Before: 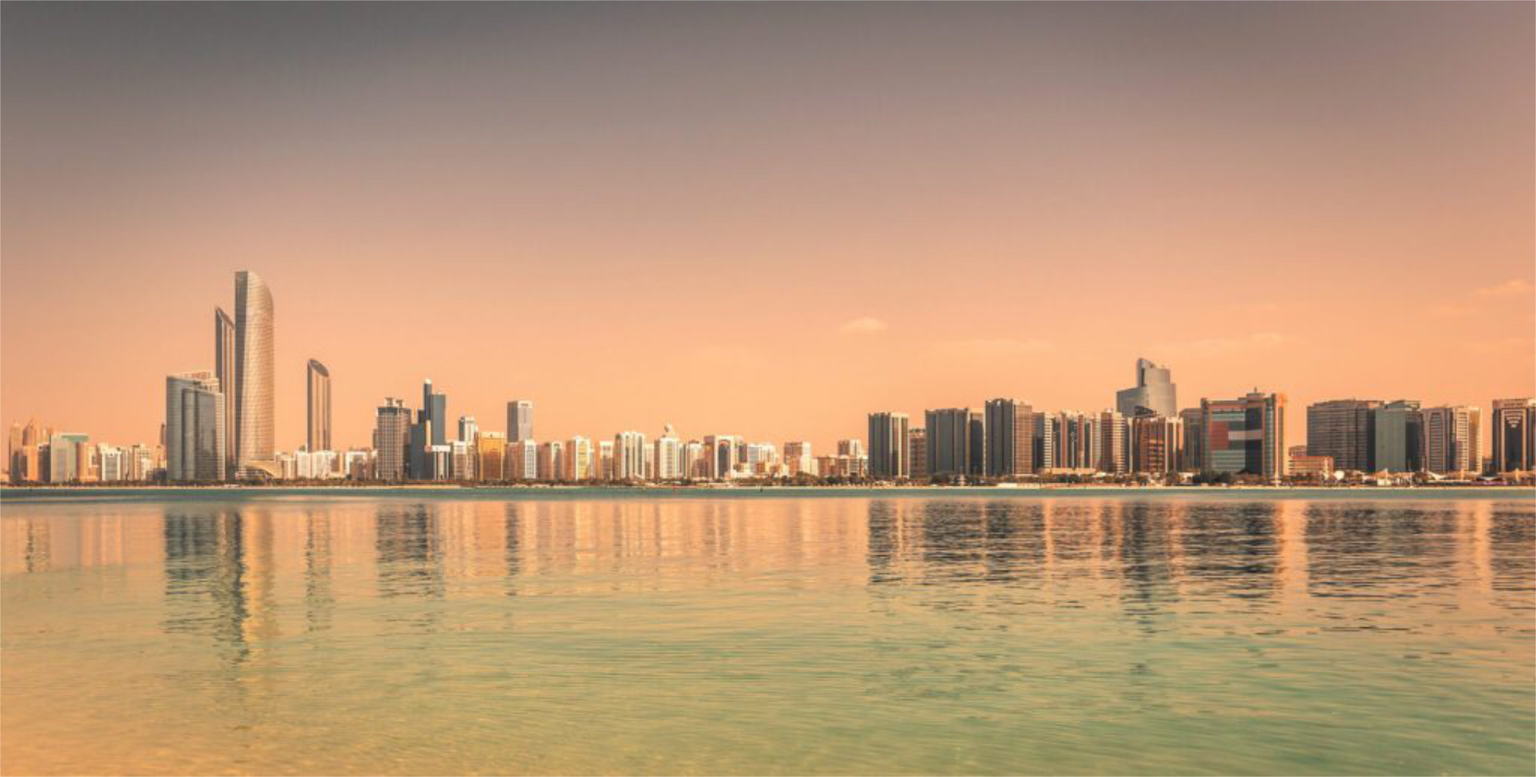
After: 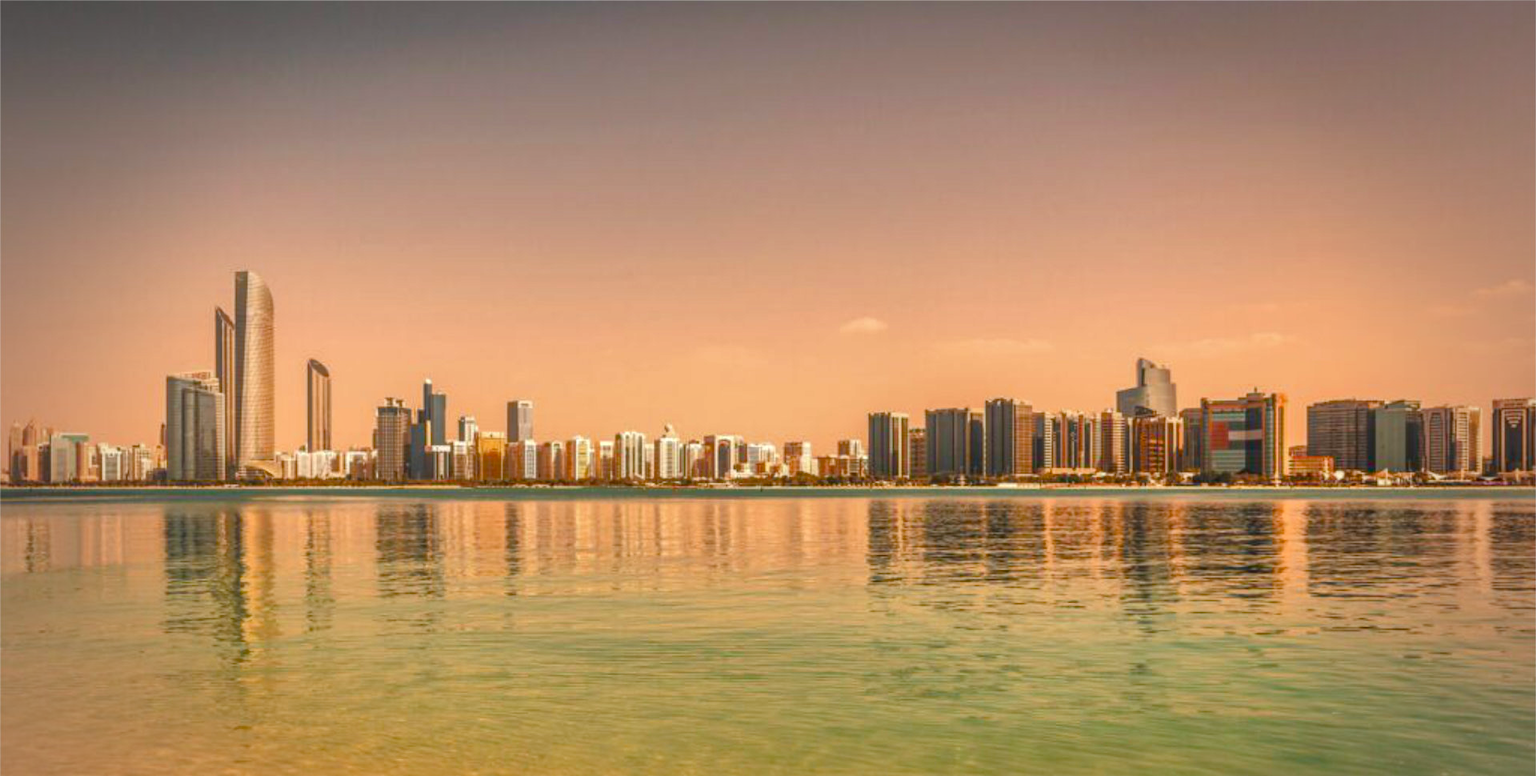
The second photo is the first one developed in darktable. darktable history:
local contrast: on, module defaults
shadows and highlights: highlights color adjustment 0.057%
color balance rgb: perceptual saturation grading › global saturation 23.978%, perceptual saturation grading › highlights -23.701%, perceptual saturation grading › mid-tones 23.96%, perceptual saturation grading › shadows 39.474%, global vibrance 20%
vignetting: fall-off start 74.05%, fall-off radius 65.99%
